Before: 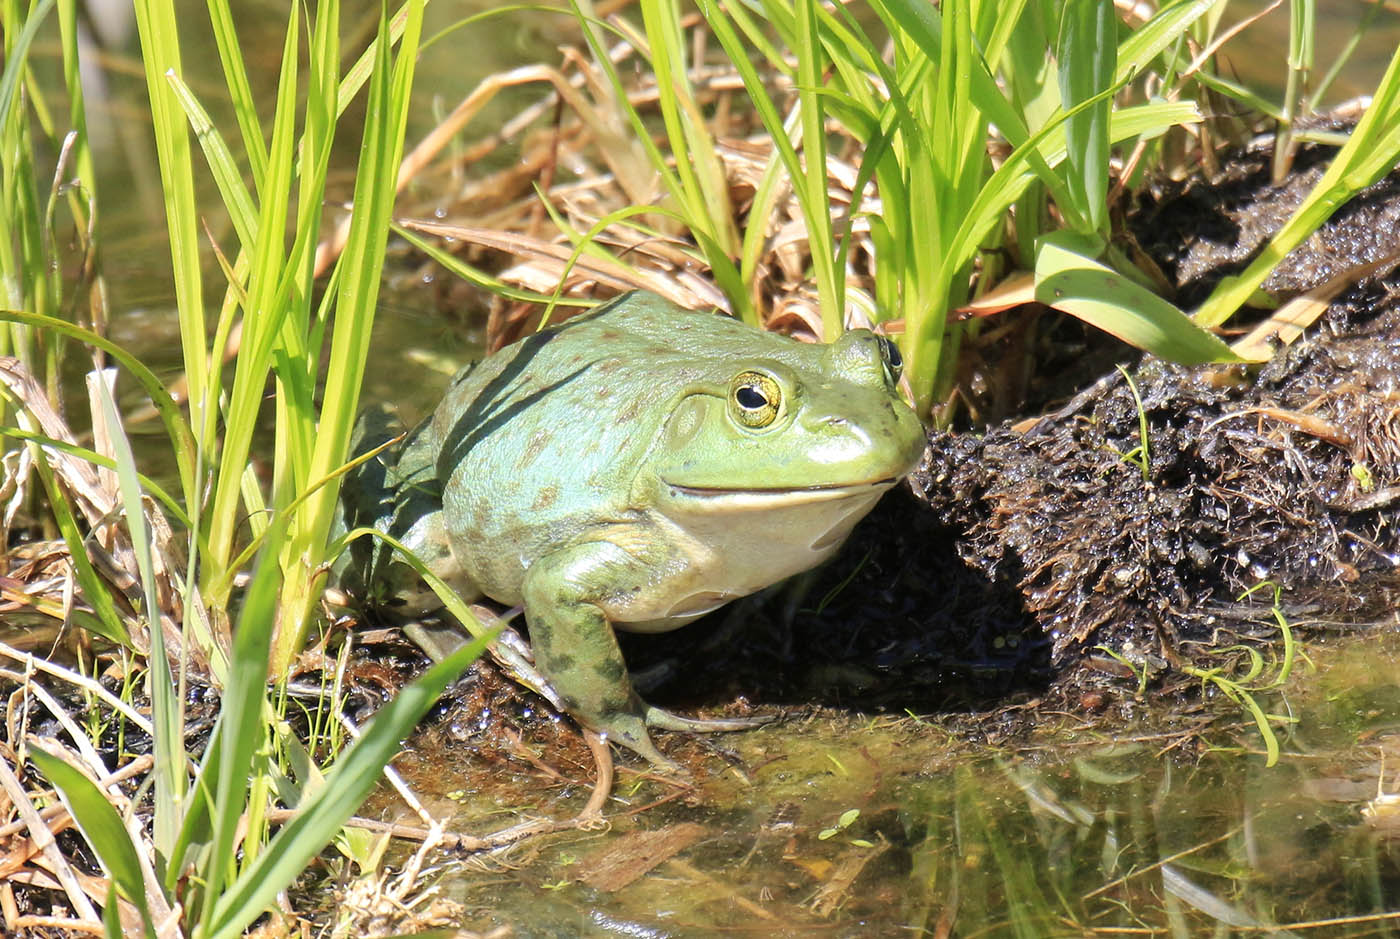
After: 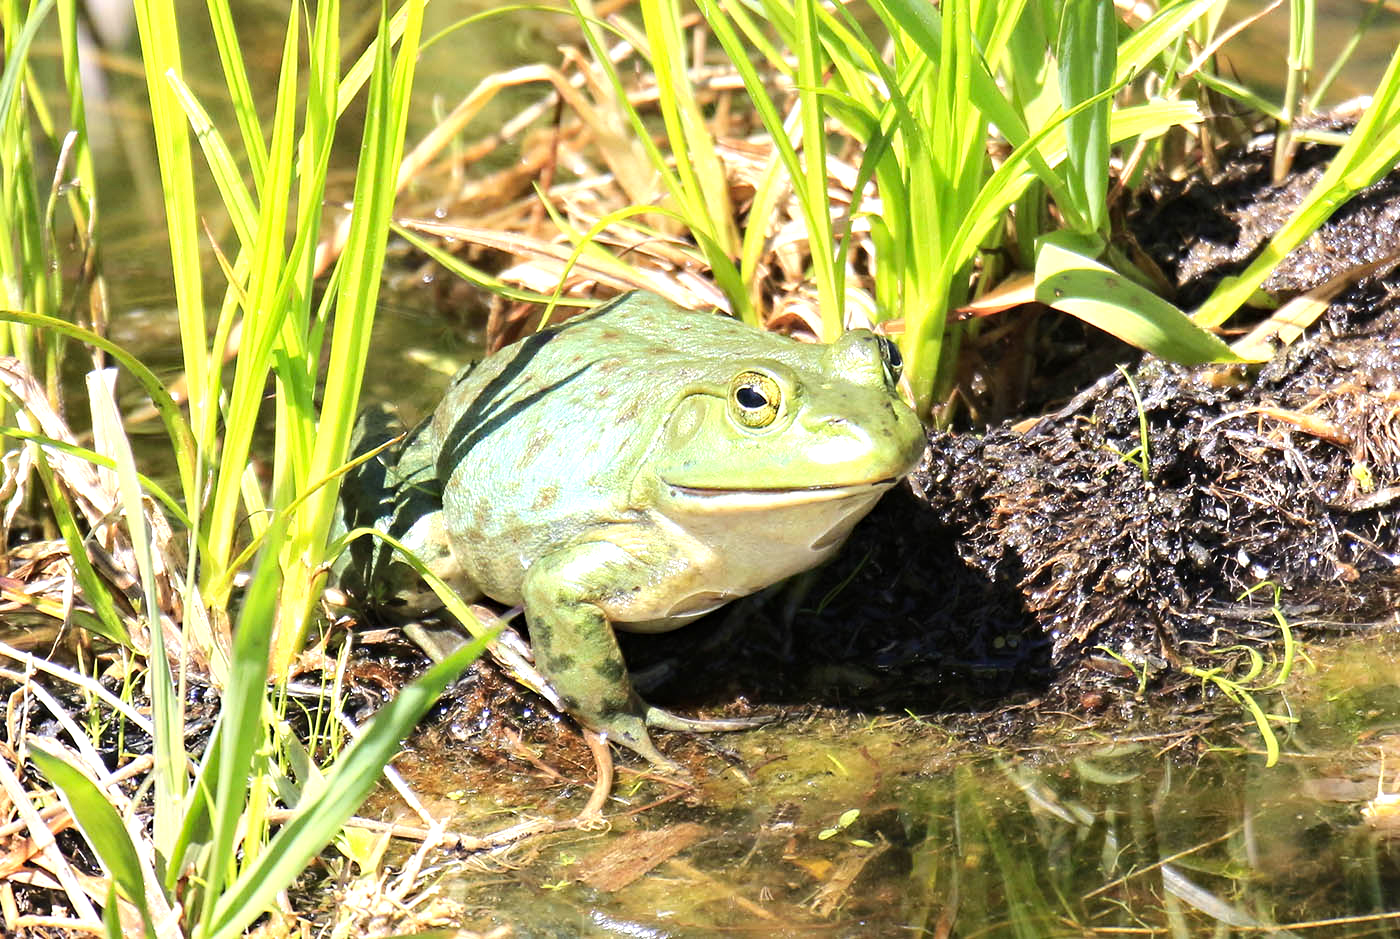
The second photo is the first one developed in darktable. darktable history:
haze removal: compatibility mode true, adaptive false
tone equalizer: -8 EV 0.001 EV, -7 EV -0.002 EV, -6 EV 0.002 EV, -5 EV -0.03 EV, -4 EV -0.116 EV, -3 EV -0.169 EV, -2 EV 0.24 EV, -1 EV 0.702 EV, +0 EV 0.493 EV
